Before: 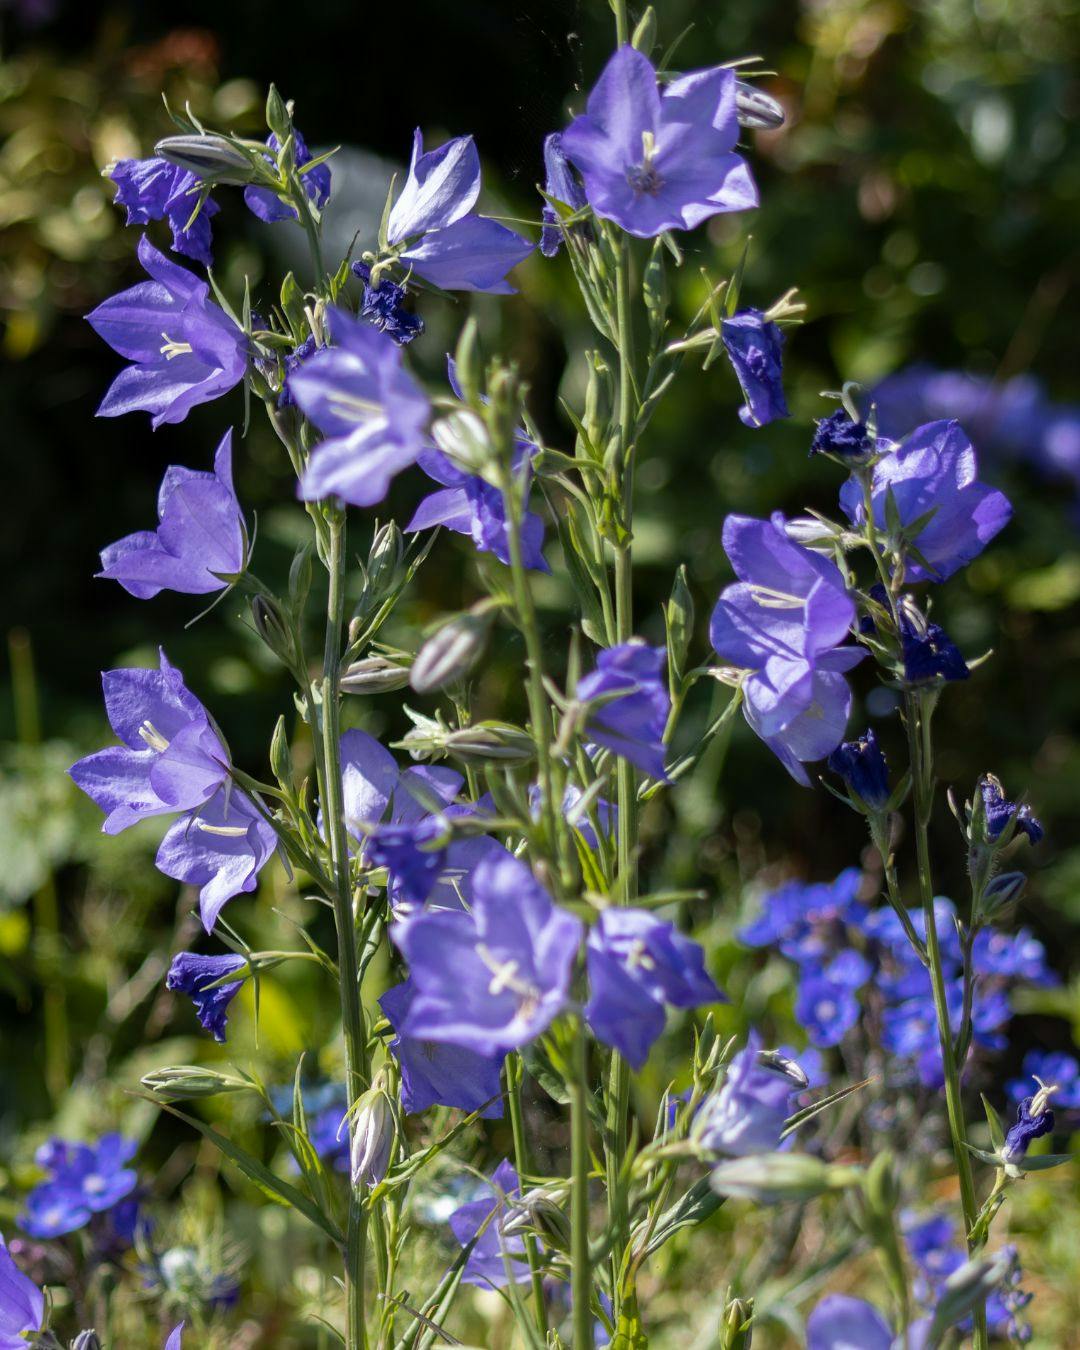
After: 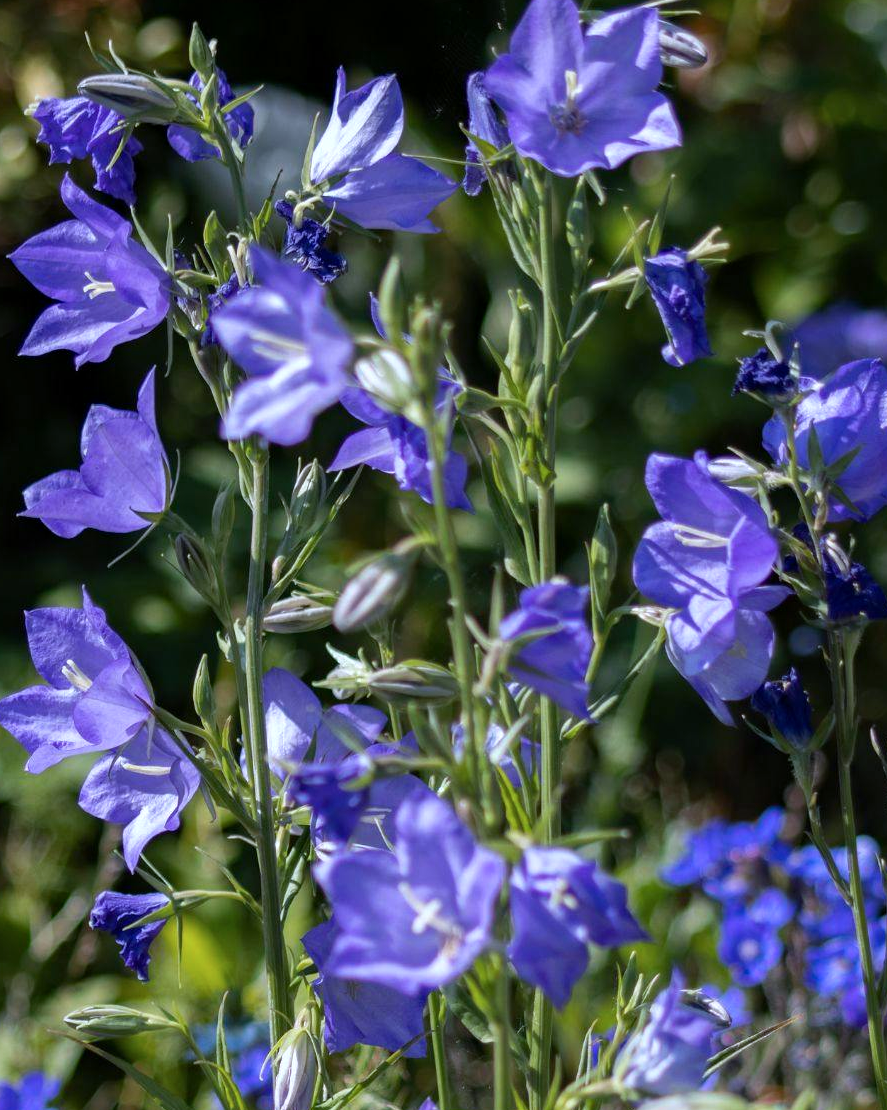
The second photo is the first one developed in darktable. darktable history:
haze removal: strength 0.1, compatibility mode true, adaptive false
tone equalizer: -7 EV 0.13 EV, smoothing diameter 25%, edges refinement/feathering 10, preserve details guided filter
color calibration: illuminant as shot in camera, x 0.366, y 0.378, temperature 4425.7 K, saturation algorithm version 1 (2020)
crop and rotate: left 7.196%, top 4.574%, right 10.605%, bottom 13.178%
color correction: highlights a* -0.182, highlights b* -0.124
